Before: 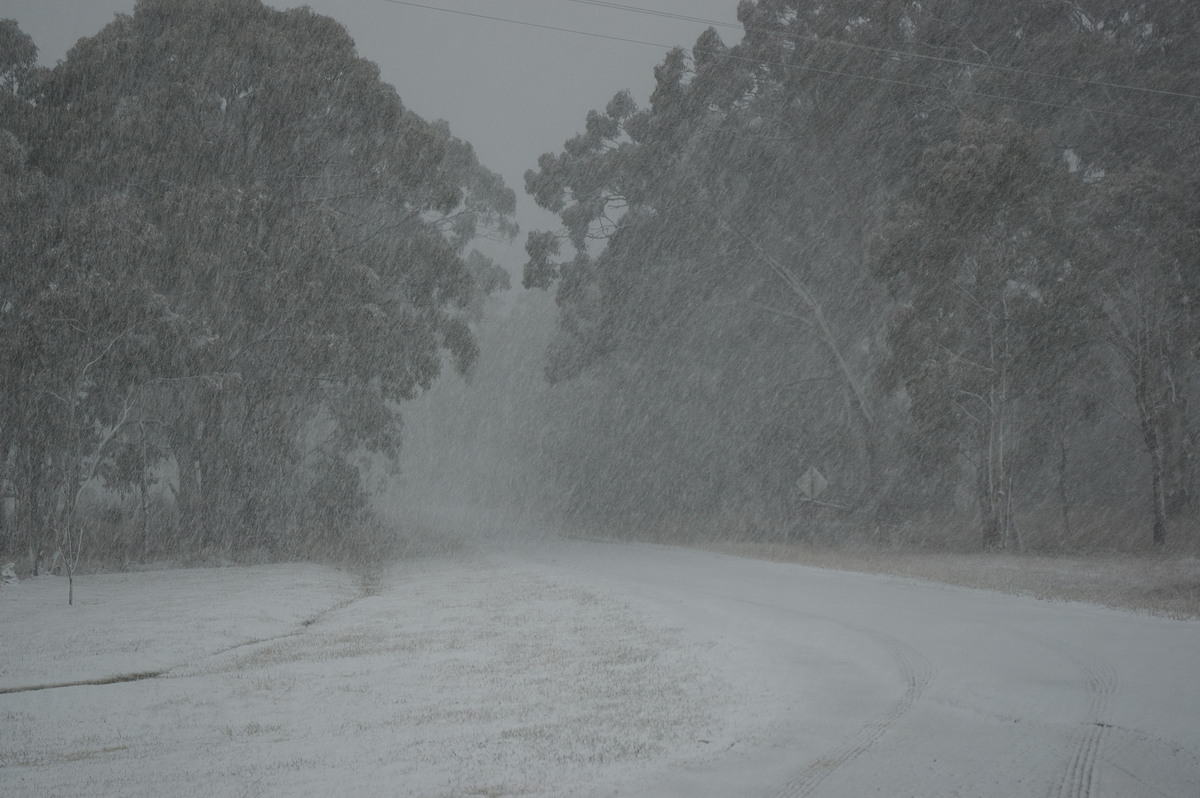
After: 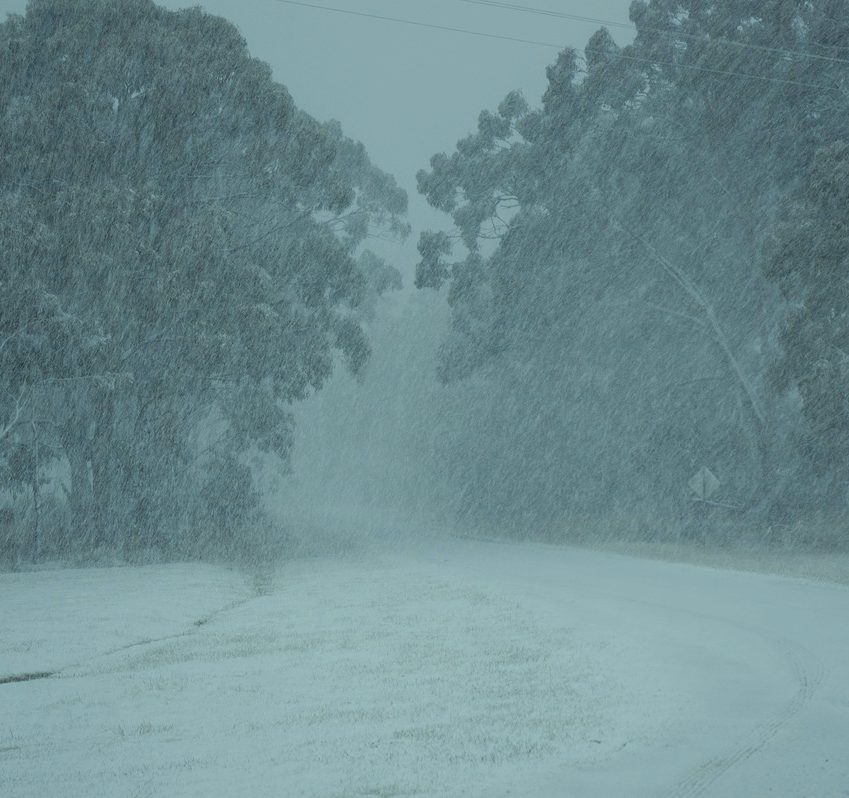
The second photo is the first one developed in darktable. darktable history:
bloom: size 13.65%, threshold 98.39%, strength 4.82%
crop and rotate: left 9.061%, right 20.142%
color balance rgb: perceptual saturation grading › global saturation 25%, perceptual saturation grading › highlights -50%, perceptual saturation grading › shadows 30%, perceptual brilliance grading › global brilliance 12%, global vibrance 20%
filmic rgb: black relative exposure -6.98 EV, white relative exposure 5.63 EV, hardness 2.86
color balance: mode lift, gamma, gain (sRGB), lift [0.997, 0.979, 1.021, 1.011], gamma [1, 1.084, 0.916, 0.998], gain [1, 0.87, 1.13, 1.101], contrast 4.55%, contrast fulcrum 38.24%, output saturation 104.09%
